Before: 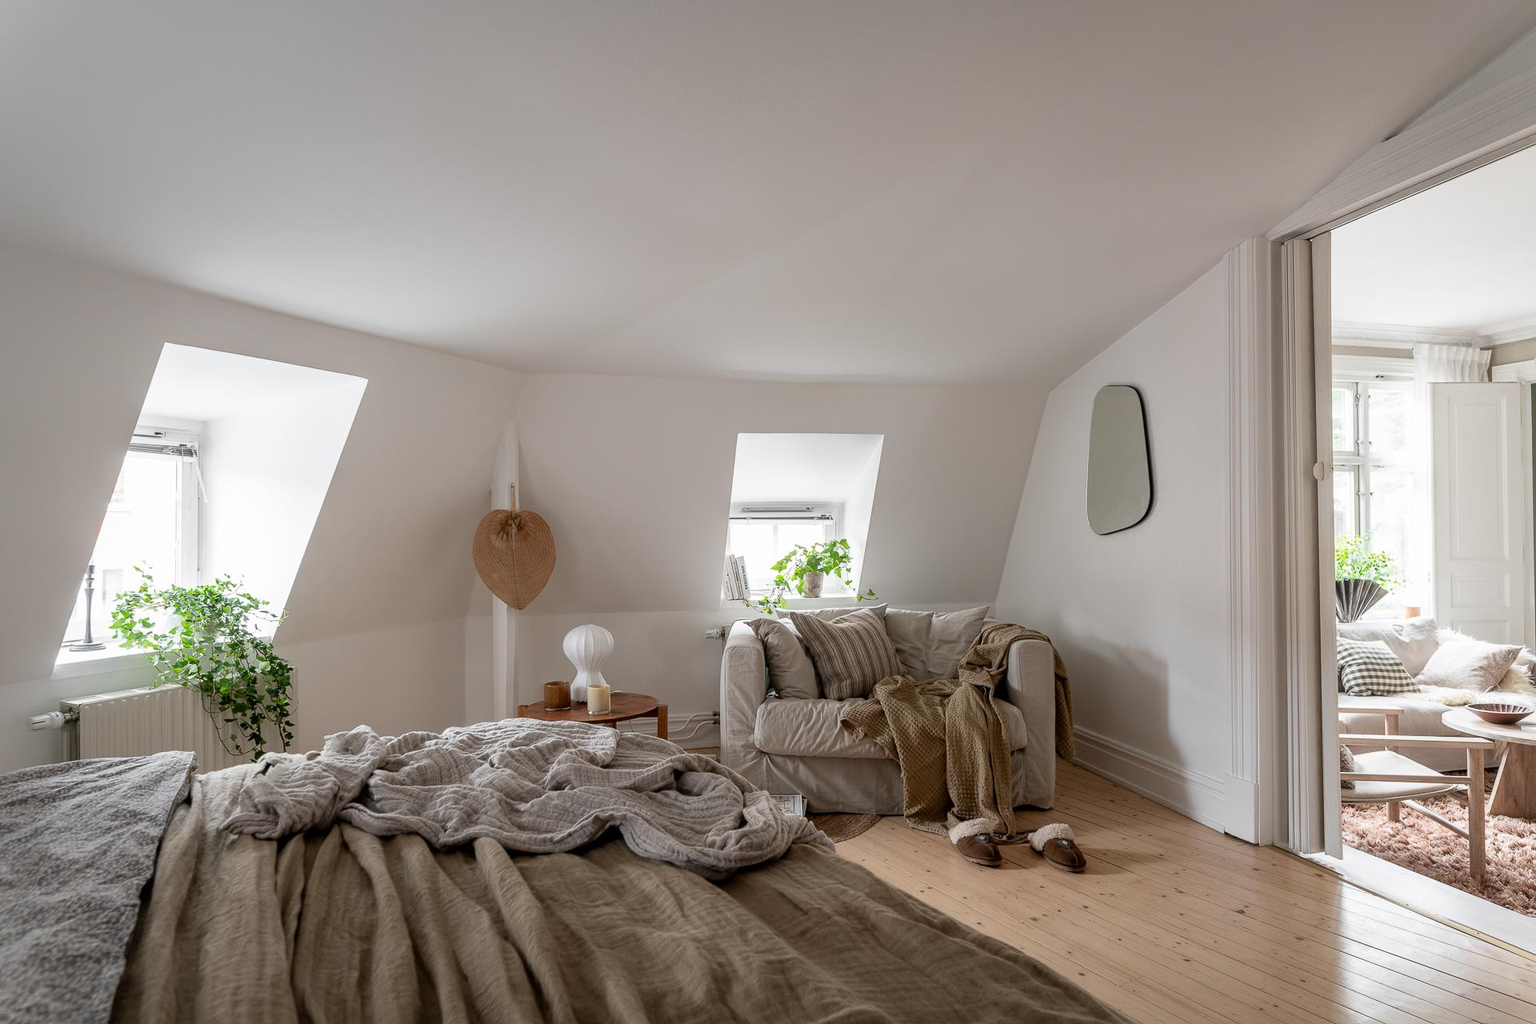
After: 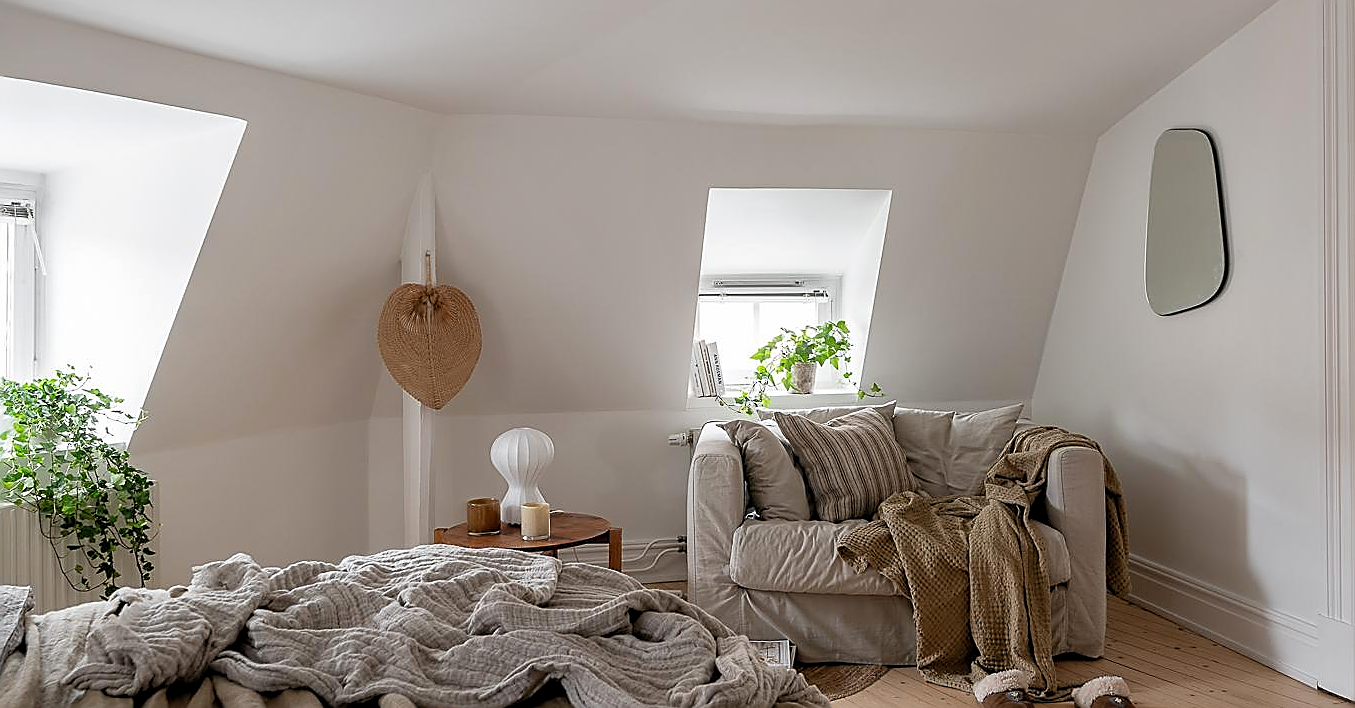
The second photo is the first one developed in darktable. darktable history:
sharpen: radius 1.4, amount 1.25, threshold 0.7
shadows and highlights: shadows 25, highlights -25
levels: levels [0.018, 0.493, 1]
crop: left 11.123%, top 27.61%, right 18.3%, bottom 17.034%
